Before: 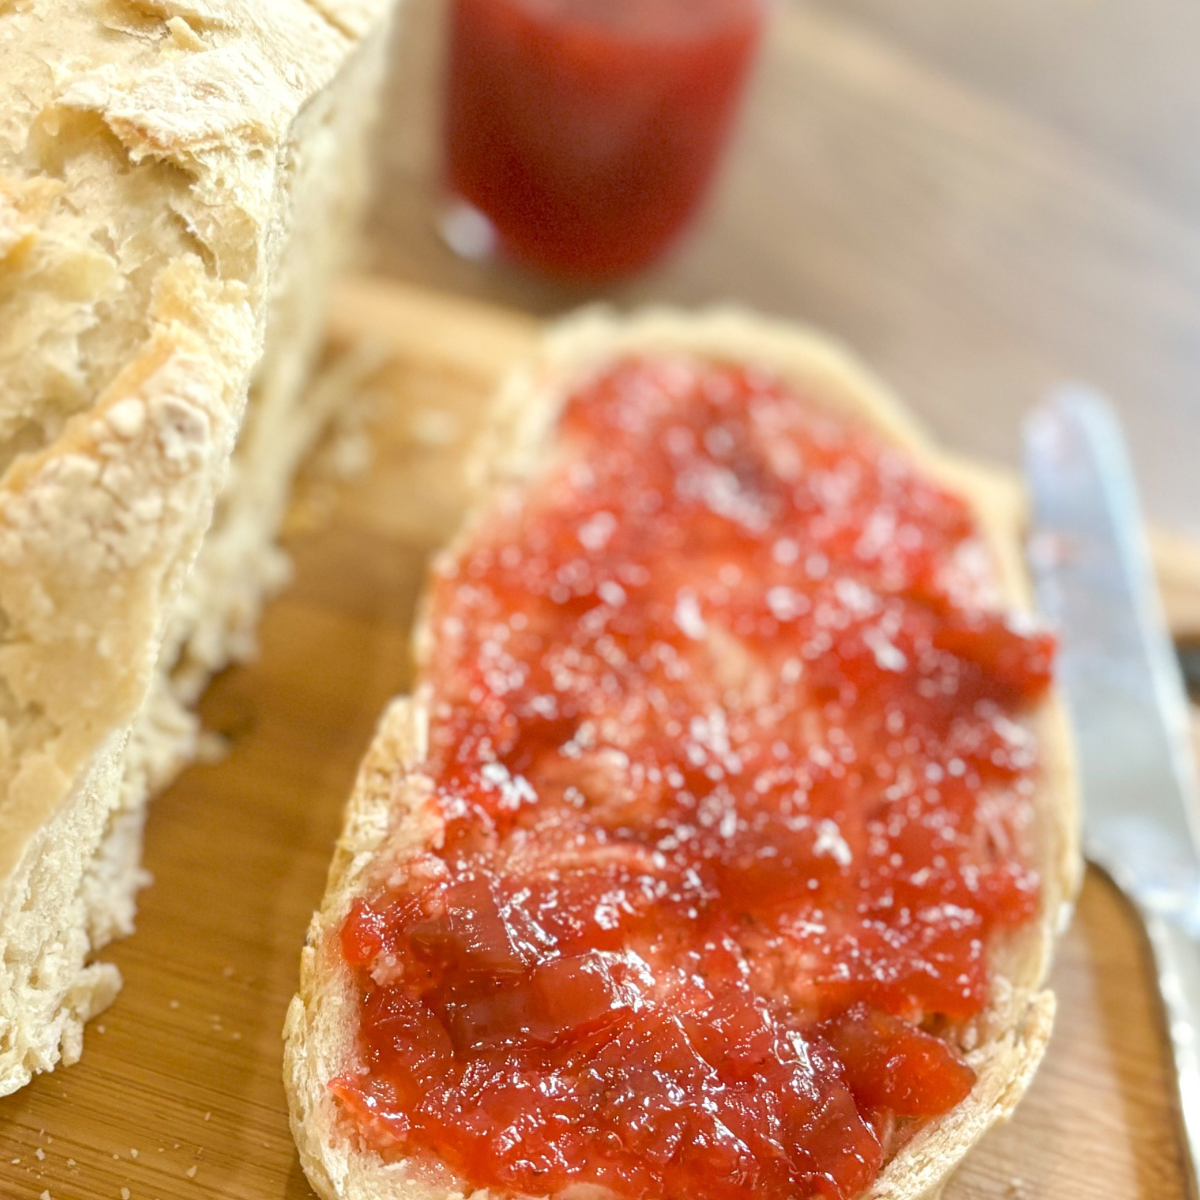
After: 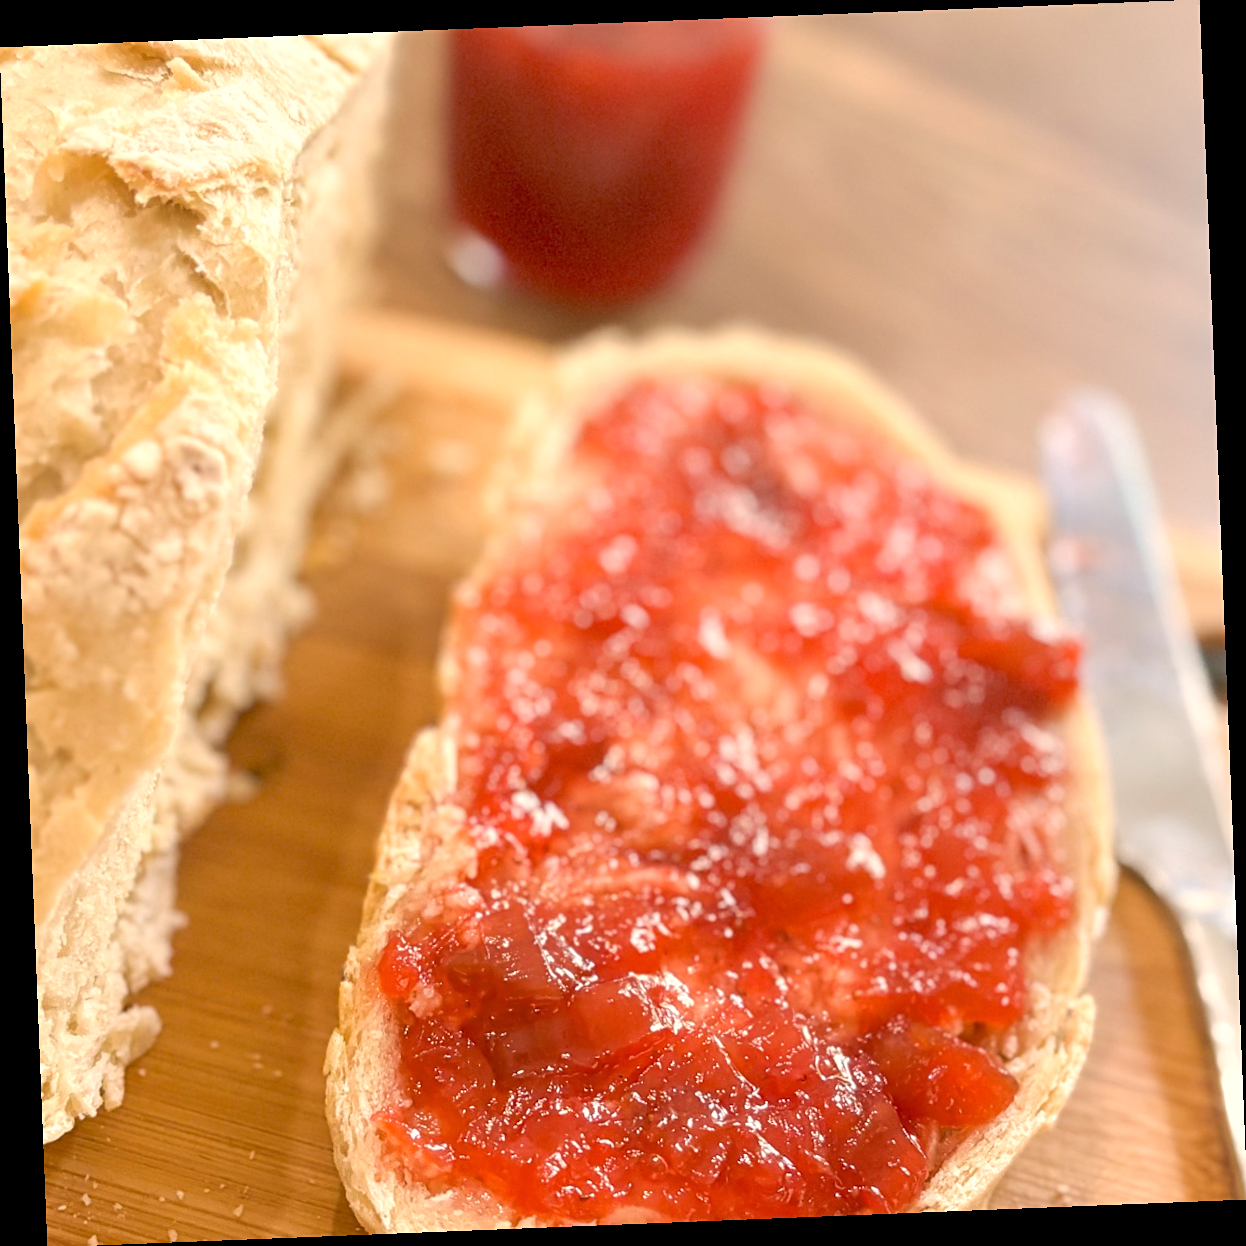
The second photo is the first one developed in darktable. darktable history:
sharpen: amount 0.2
white balance: red 1.127, blue 0.943
rotate and perspective: rotation -2.29°, automatic cropping off
